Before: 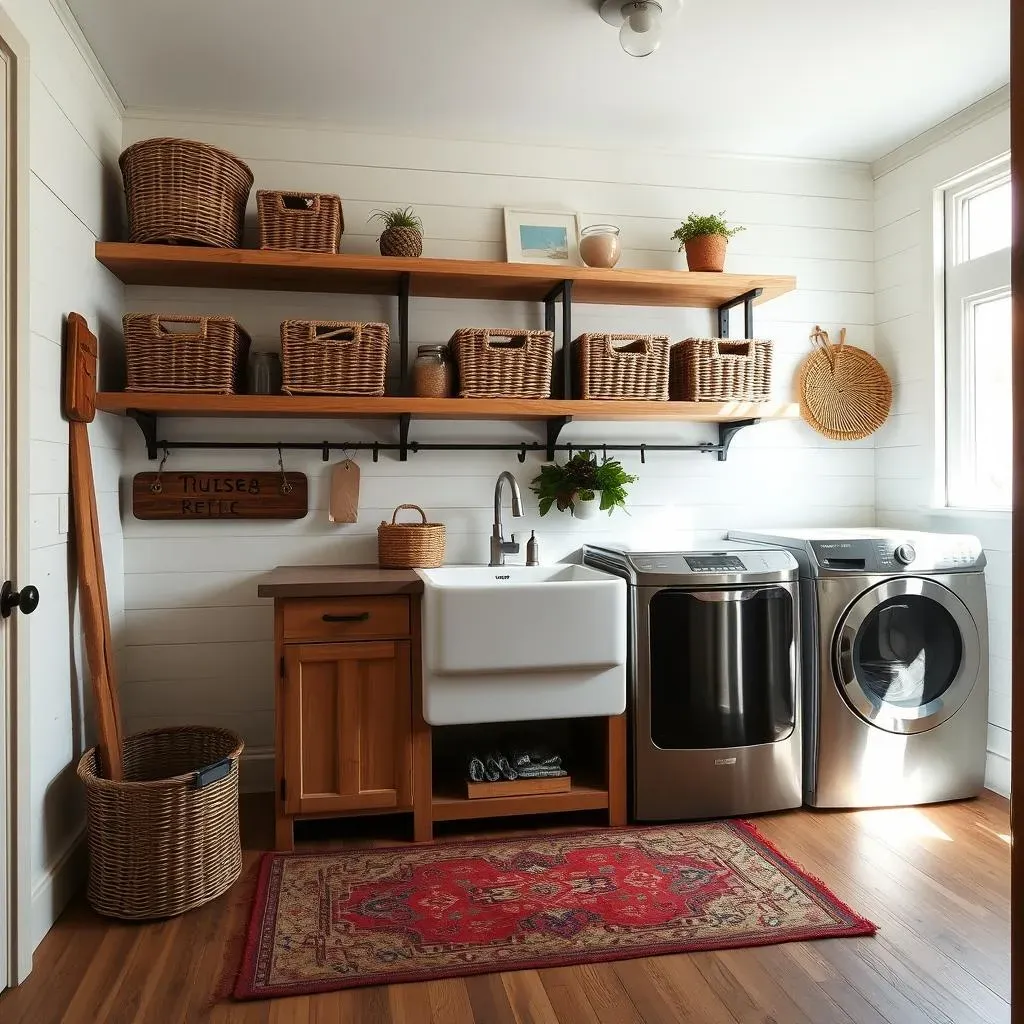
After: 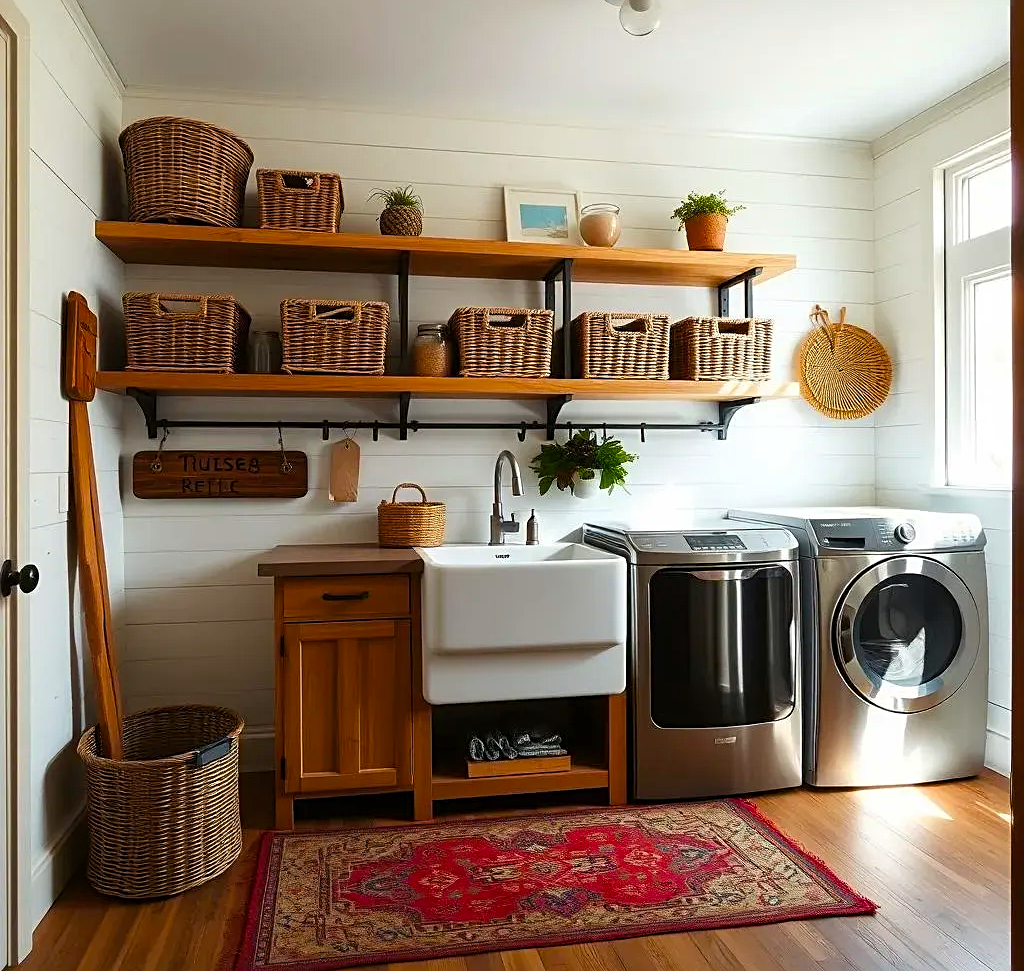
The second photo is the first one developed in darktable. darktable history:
color balance rgb: perceptual saturation grading › global saturation 29.712%, global vibrance 20%
crop and rotate: top 2.062%, bottom 3.058%
sharpen: radius 2.19, amount 0.388, threshold 0.055
exposure: compensate highlight preservation false
